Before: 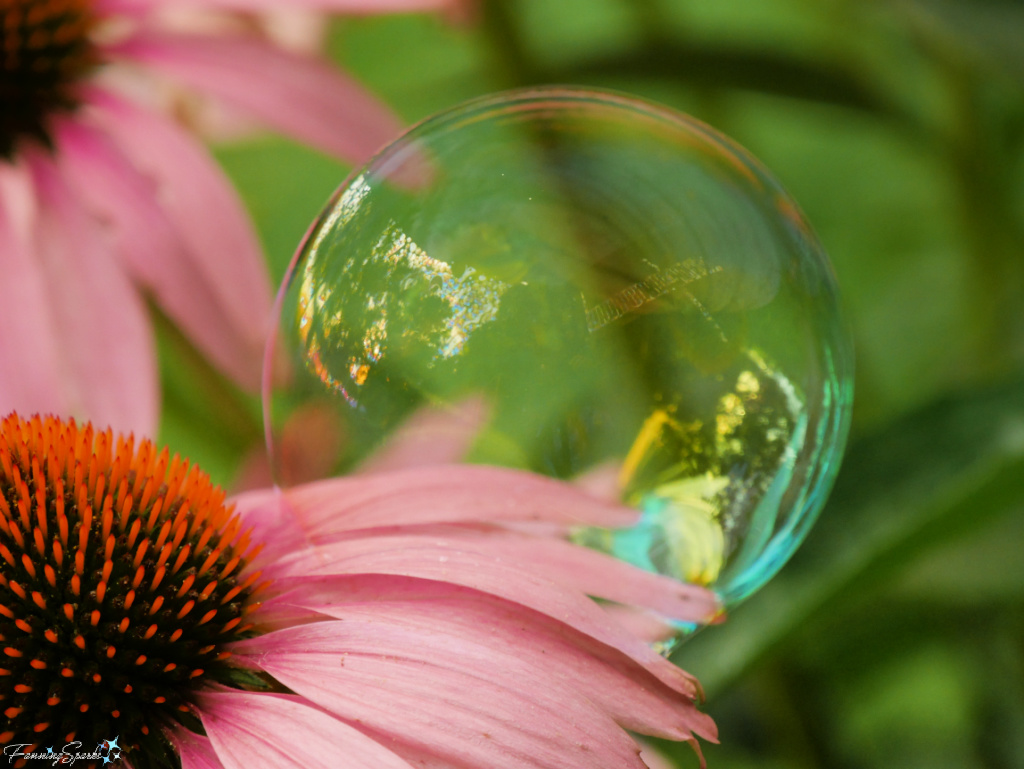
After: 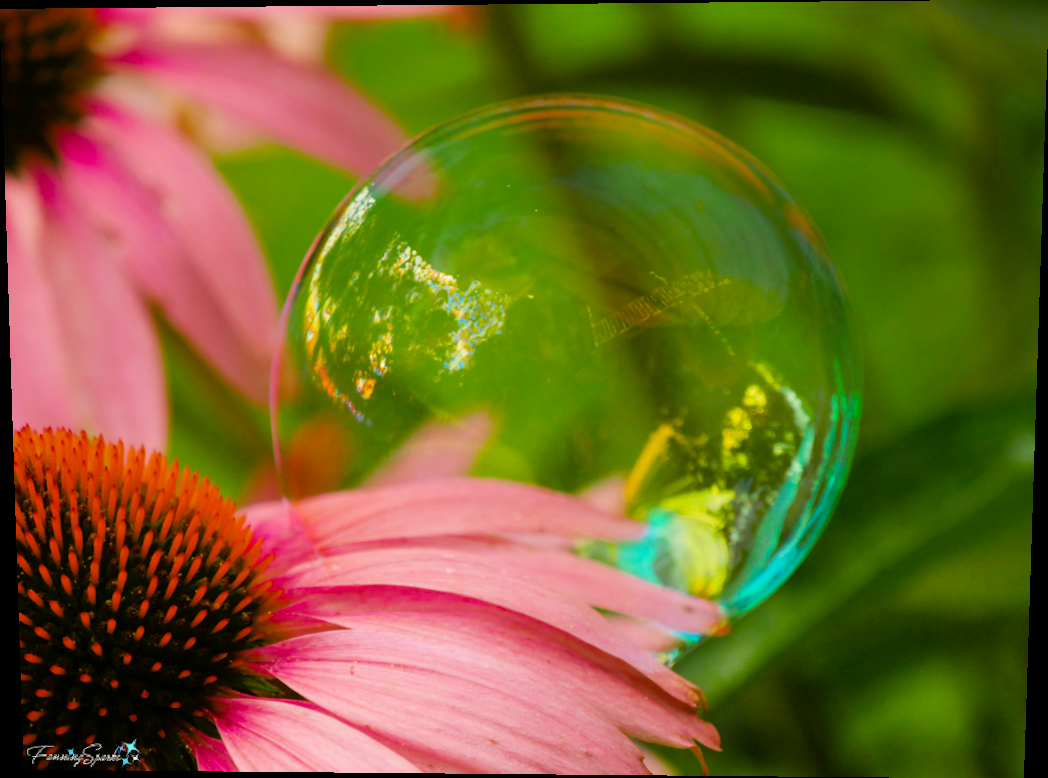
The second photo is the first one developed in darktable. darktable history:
rotate and perspective: lens shift (vertical) 0.048, lens shift (horizontal) -0.024, automatic cropping off
color balance rgb: linear chroma grading › global chroma 15%, perceptual saturation grading › global saturation 30%
